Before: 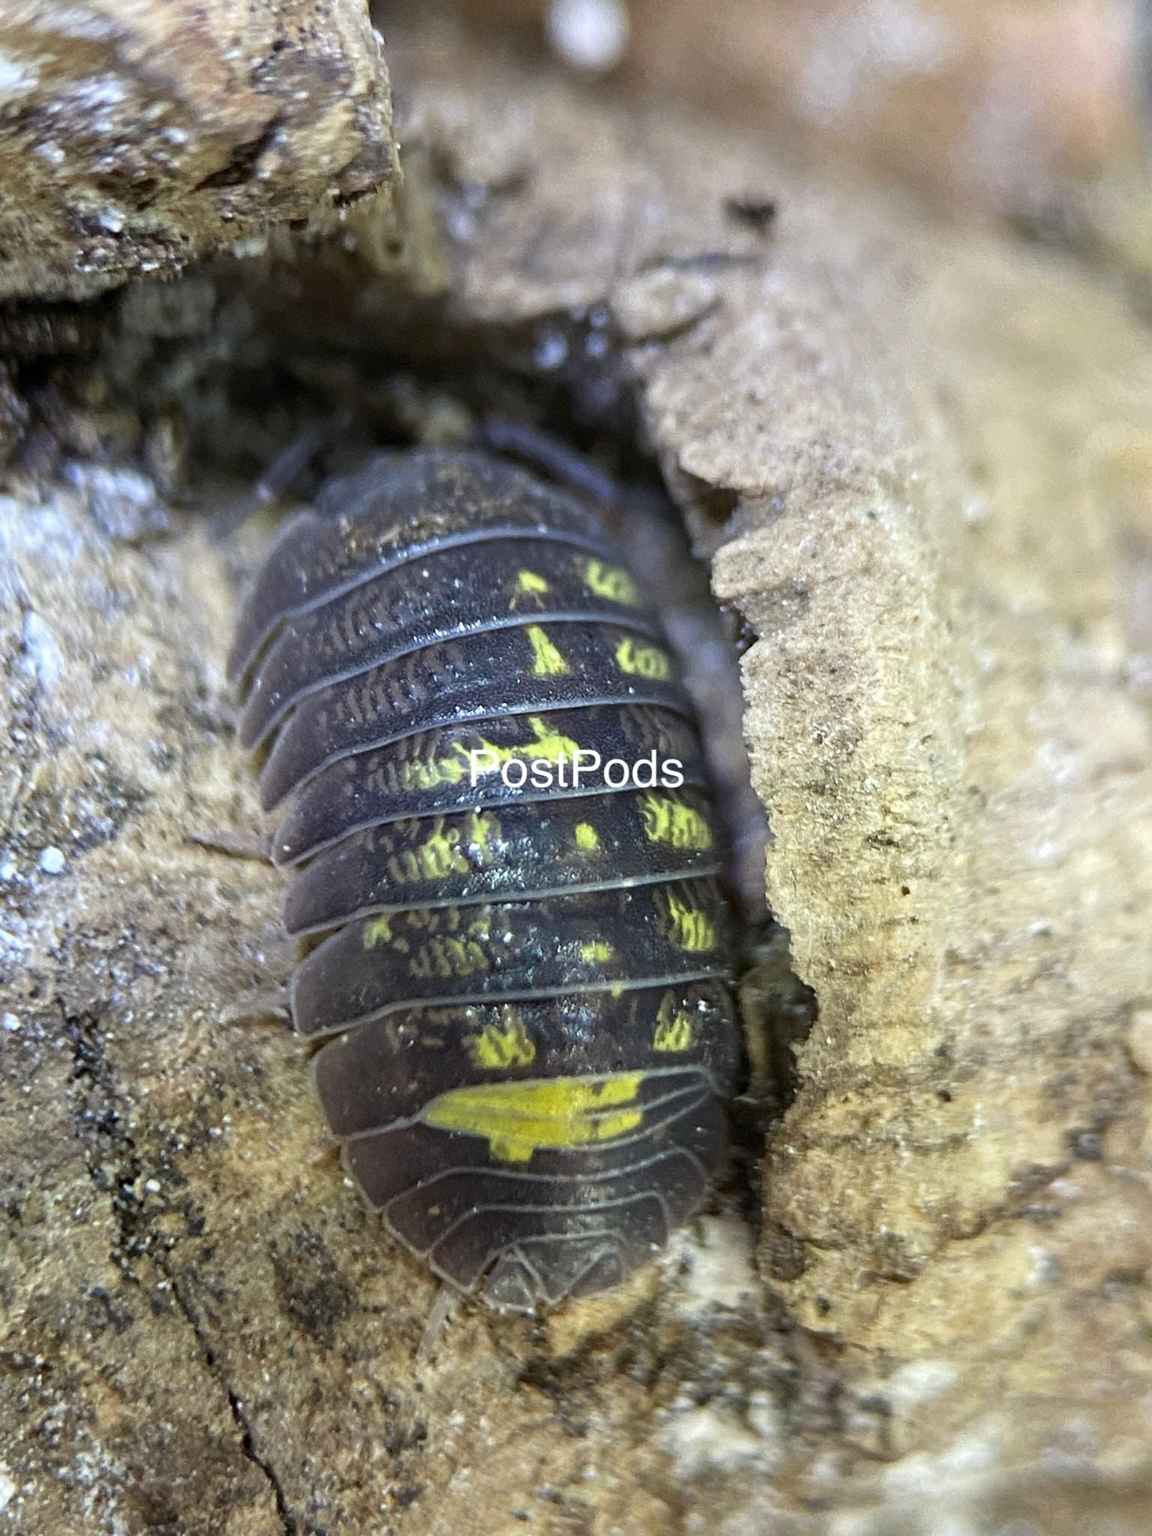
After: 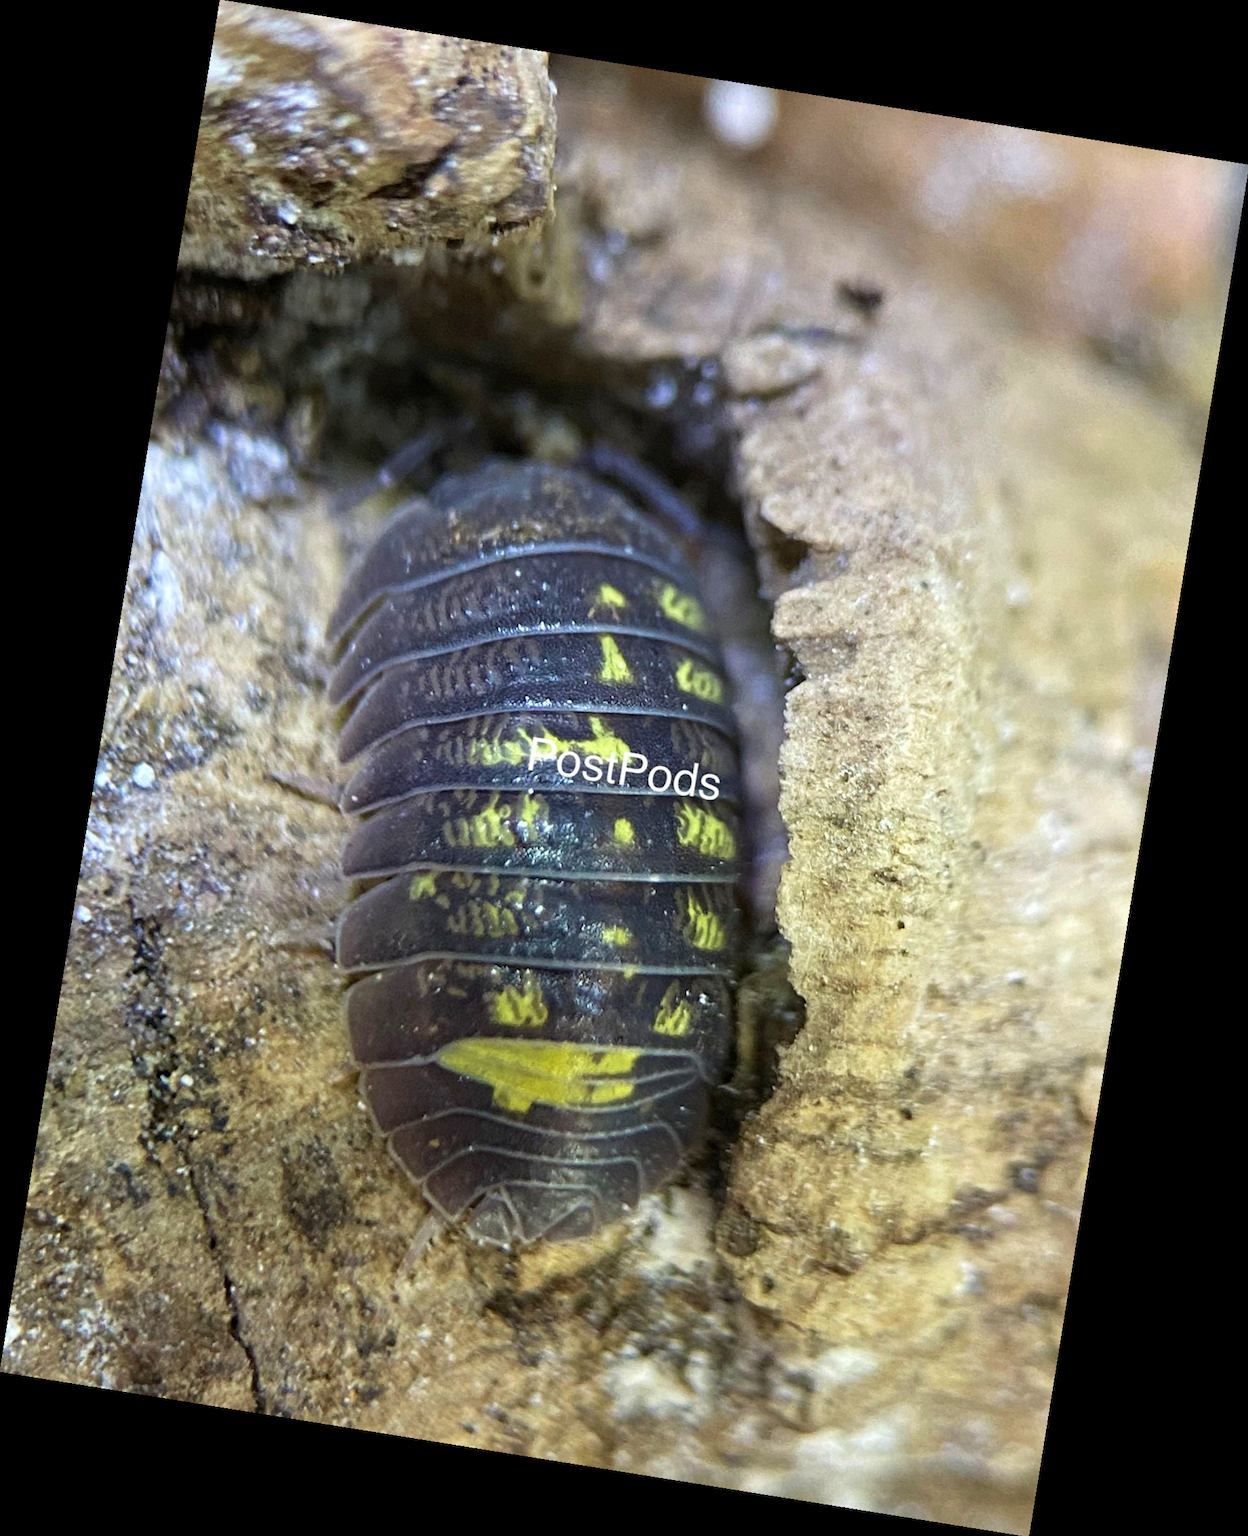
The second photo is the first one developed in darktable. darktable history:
rotate and perspective: rotation 9.12°, automatic cropping off
velvia: on, module defaults
